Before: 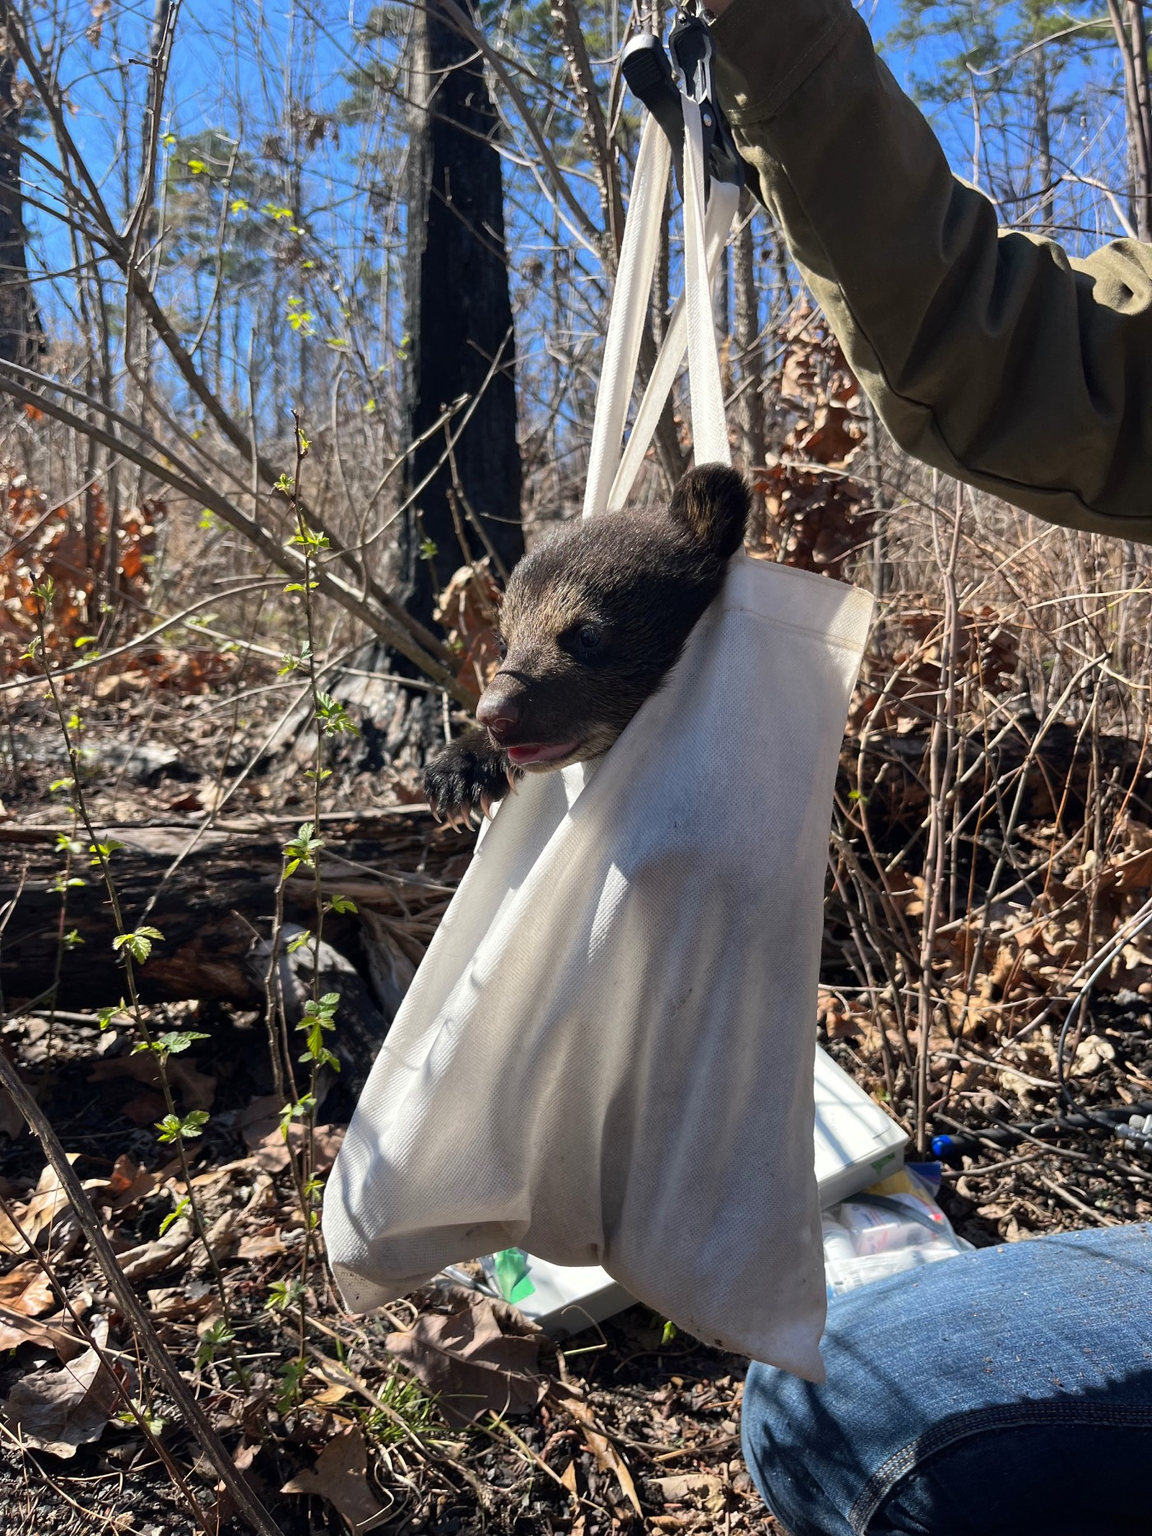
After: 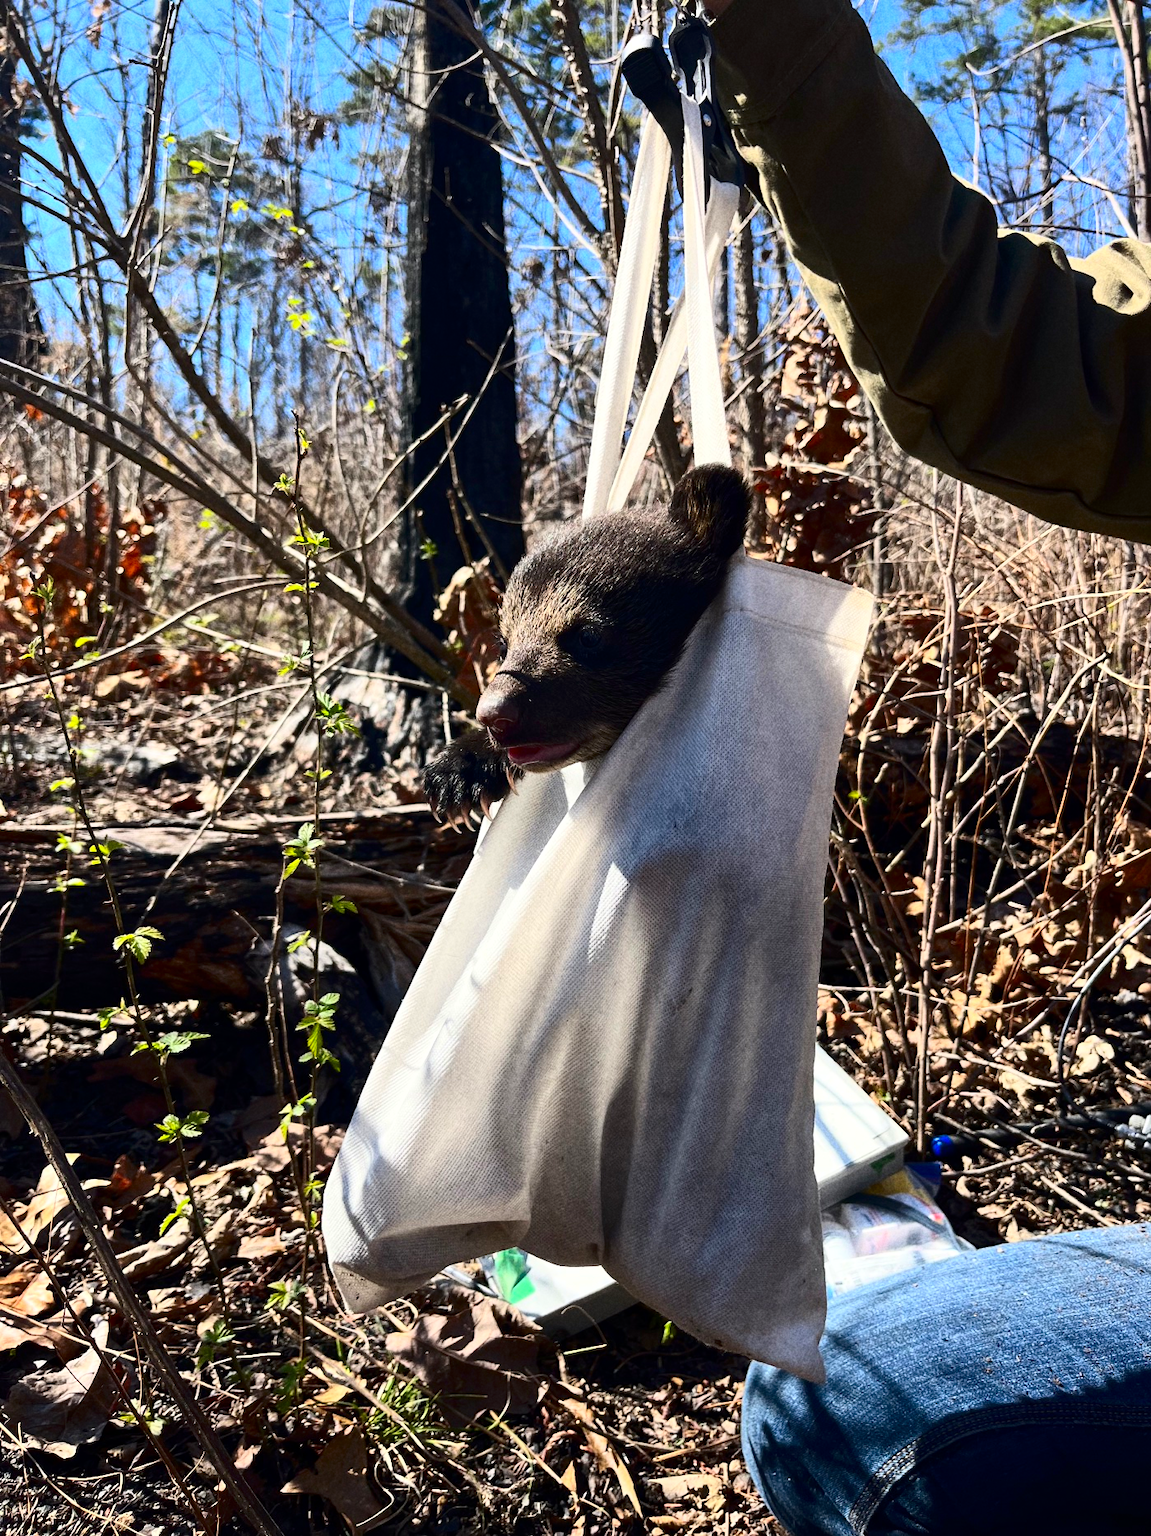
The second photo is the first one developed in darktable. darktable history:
local contrast: mode bilateral grid, contrast 10, coarseness 25, detail 110%, midtone range 0.2
grain: coarseness 22.88 ISO
contrast brightness saturation: contrast 0.4, brightness 0.05, saturation 0.25
